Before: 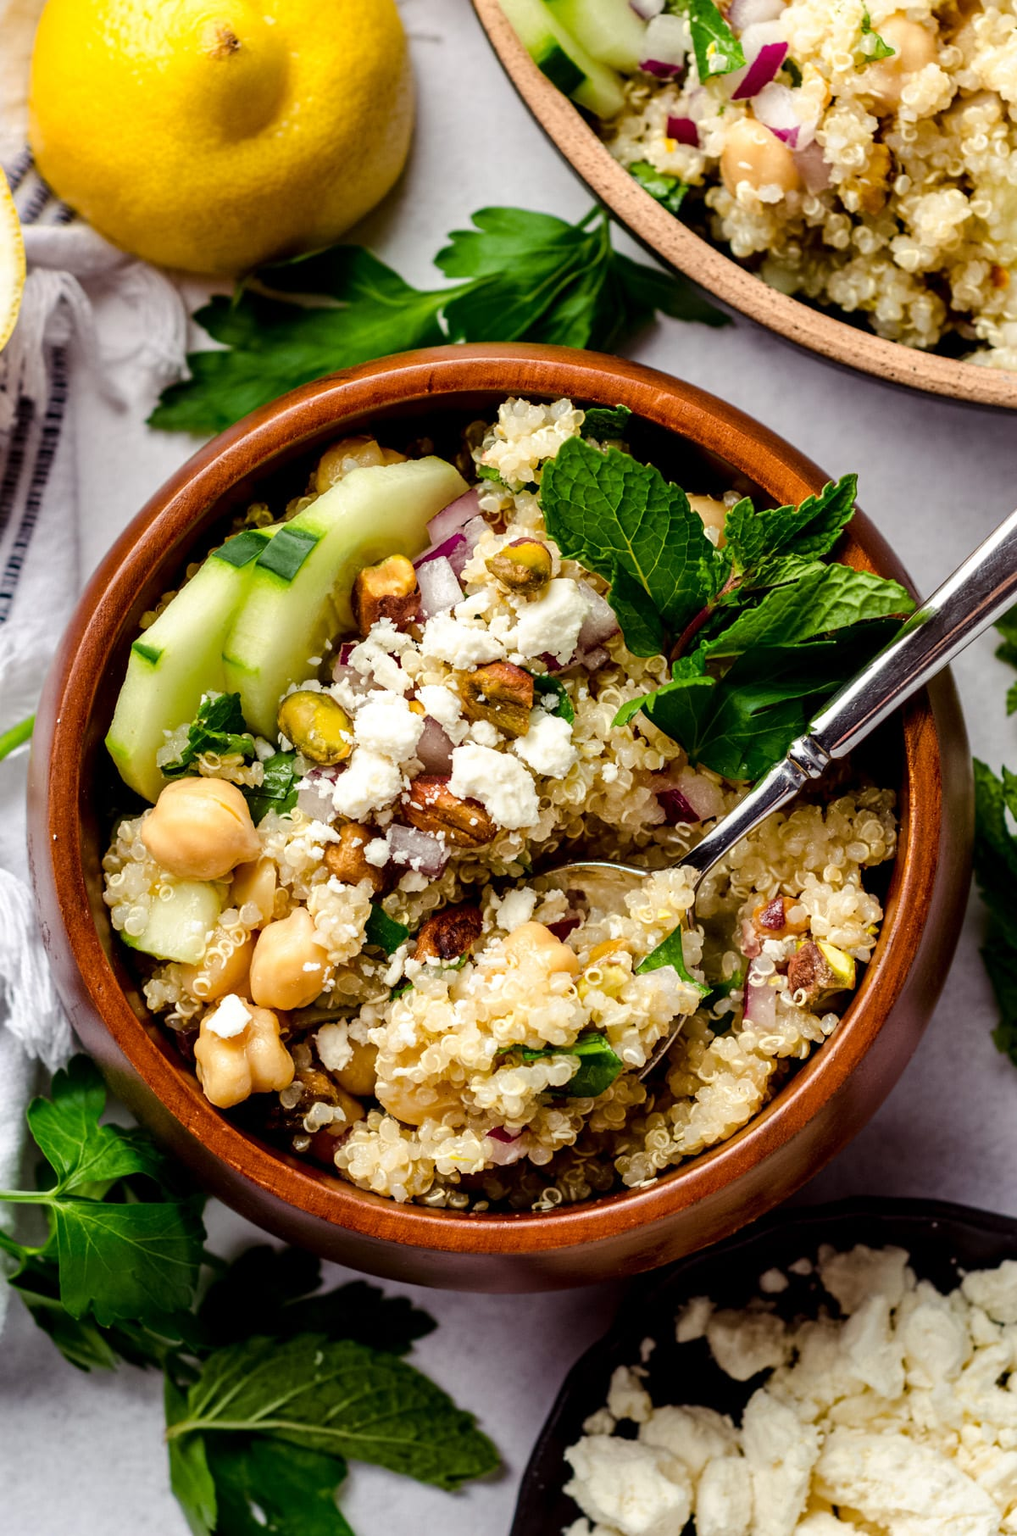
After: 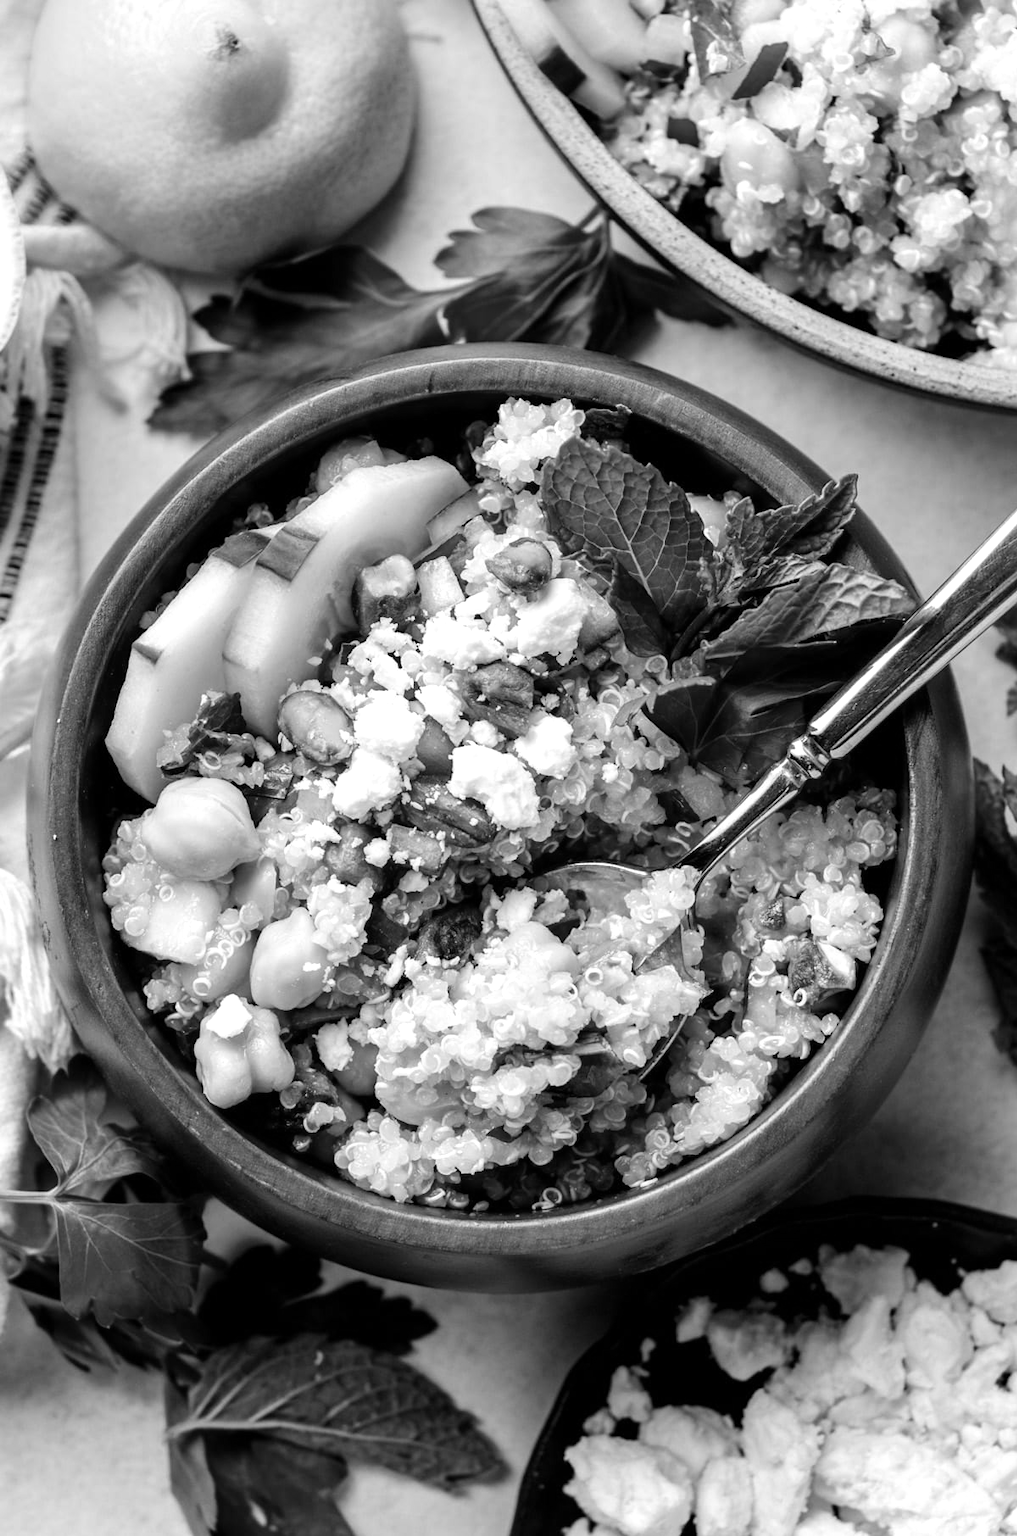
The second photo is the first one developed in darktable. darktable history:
monochrome: a -6.99, b 35.61, size 1.4
levels: levels [0, 0.476, 0.951]
